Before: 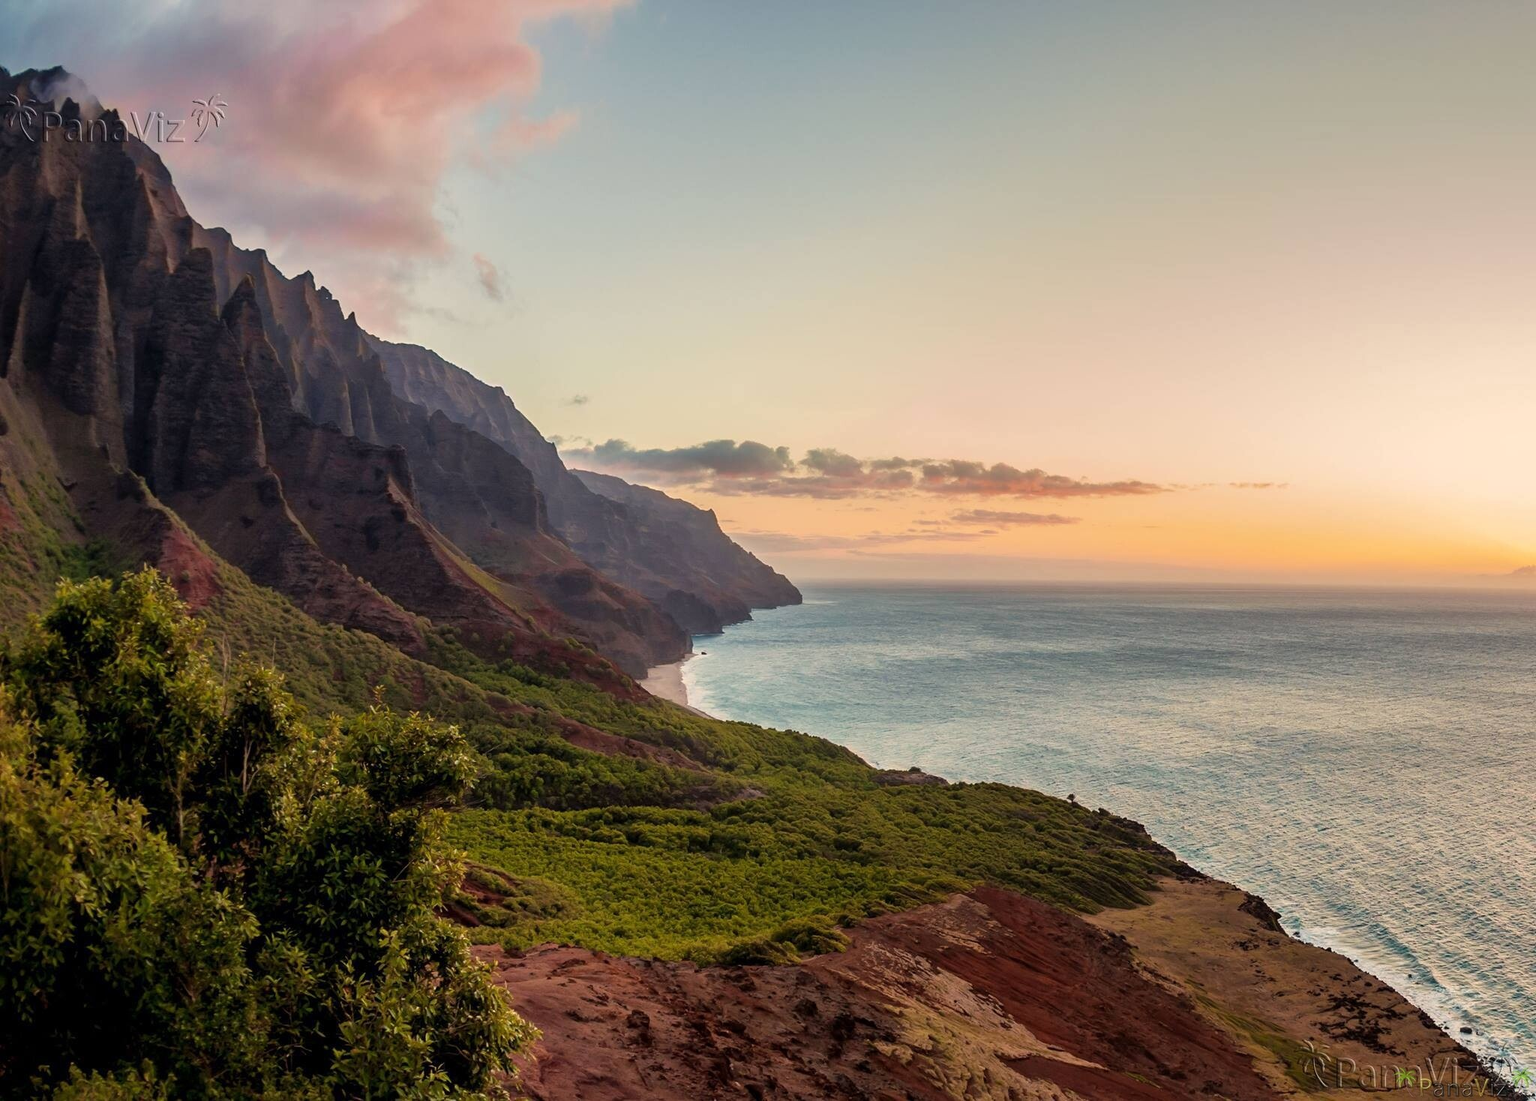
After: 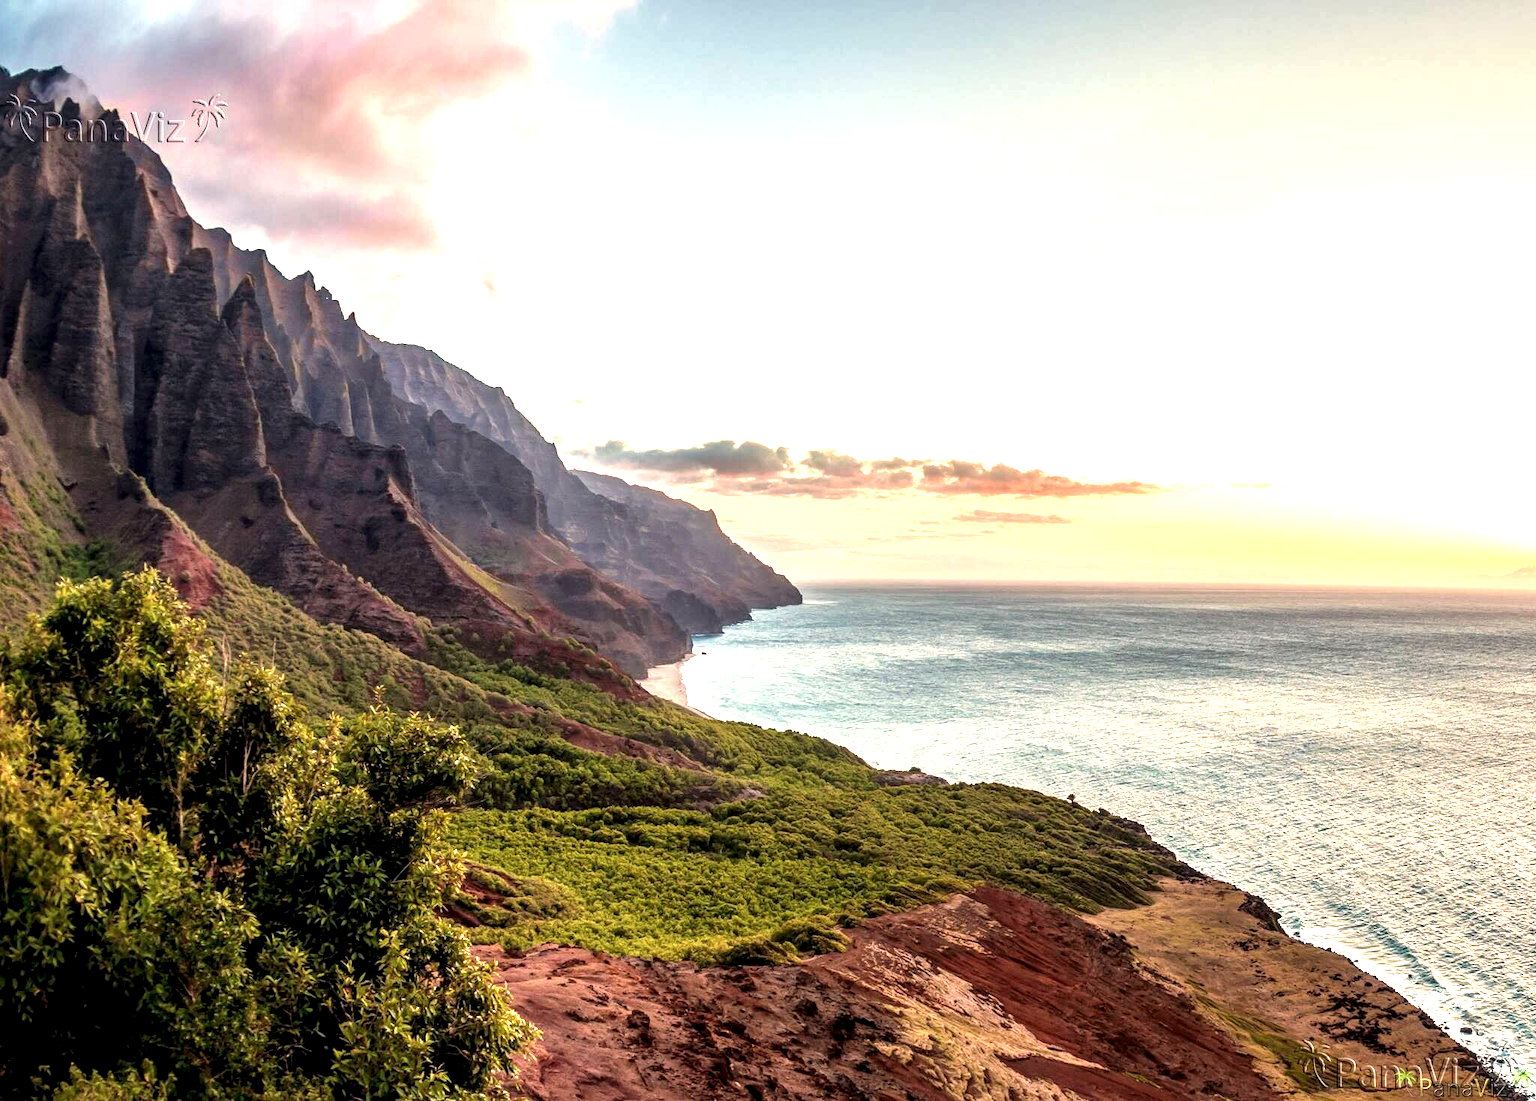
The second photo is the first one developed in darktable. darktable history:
local contrast: detail 150%
exposure: exposure 1.25 EV, compensate exposure bias true, compensate highlight preservation false
contrast brightness saturation: contrast 0.03, brightness -0.04
